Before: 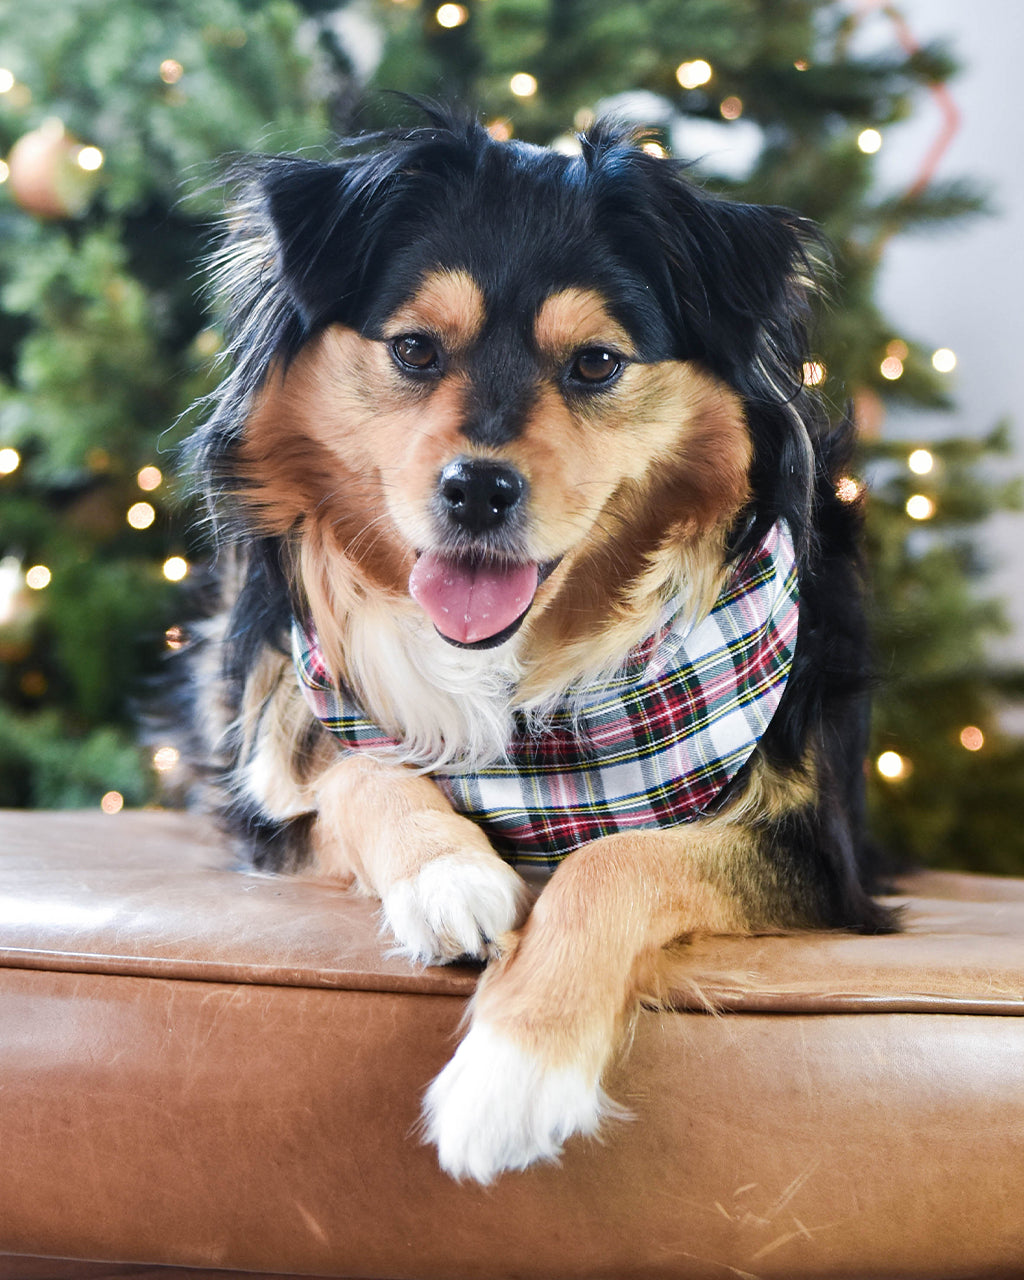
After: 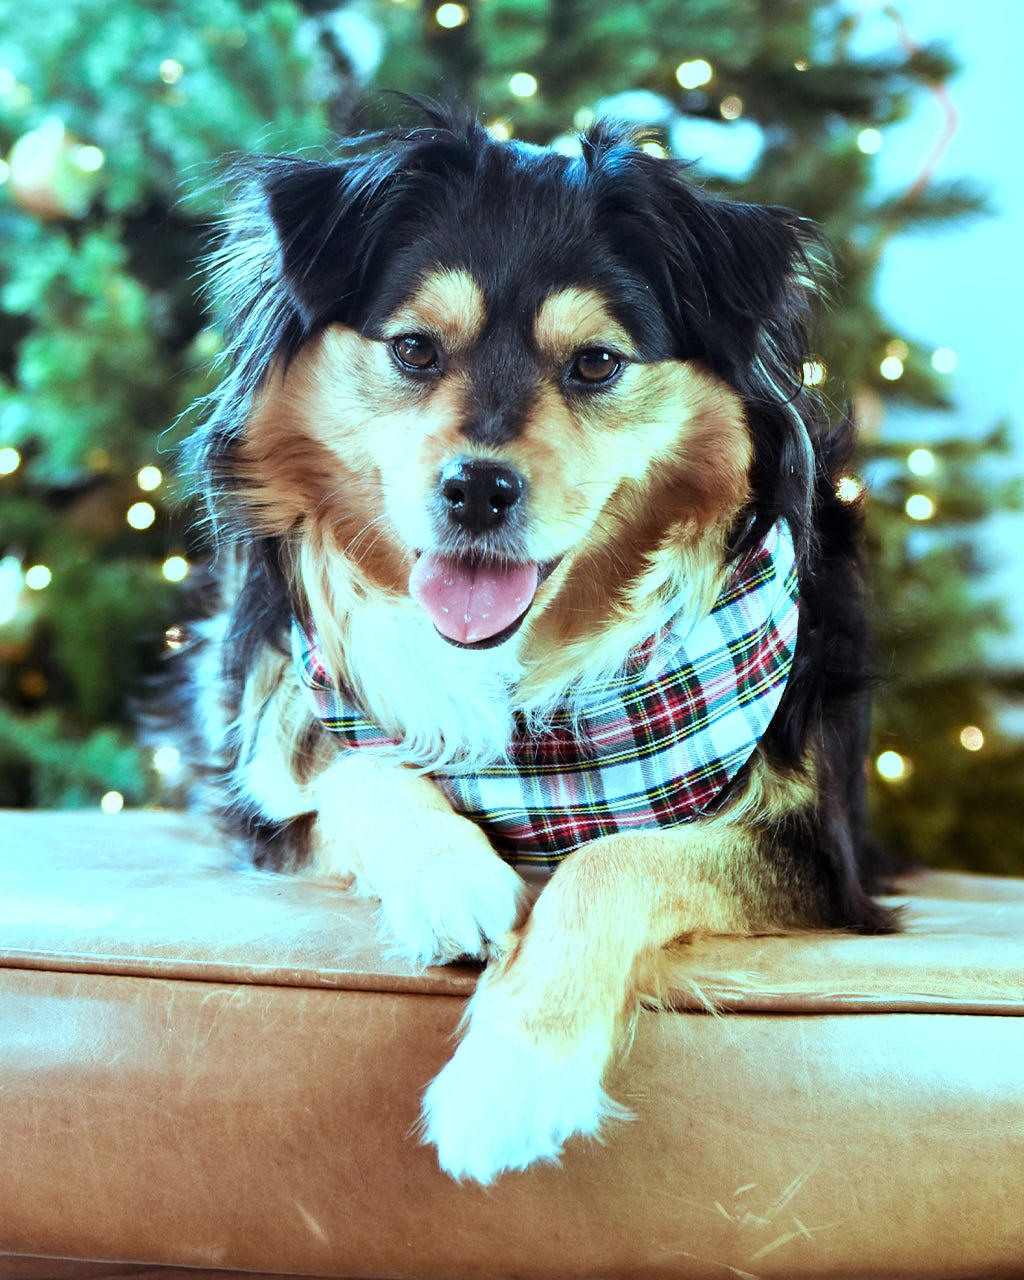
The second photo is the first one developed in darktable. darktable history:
tone equalizer: -8 EV -0.423 EV, -7 EV -0.365 EV, -6 EV -0.304 EV, -5 EV -0.184 EV, -3 EV 0.224 EV, -2 EV 0.361 EV, -1 EV 0.382 EV, +0 EV 0.387 EV, edges refinement/feathering 500, mask exposure compensation -1.57 EV, preserve details no
contrast brightness saturation: saturation -0.035
exposure: black level correction 0, exposure 0.697 EV, compensate highlight preservation false
color balance rgb: power › luminance -4.001%, power › chroma 0.586%, power › hue 42.05°, highlights gain › luminance -33.32%, highlights gain › chroma 5.597%, highlights gain › hue 219.63°, global offset › luminance -0.471%, perceptual saturation grading › global saturation 0.71%, global vibrance 10.139%, saturation formula JzAzBz (2021)
